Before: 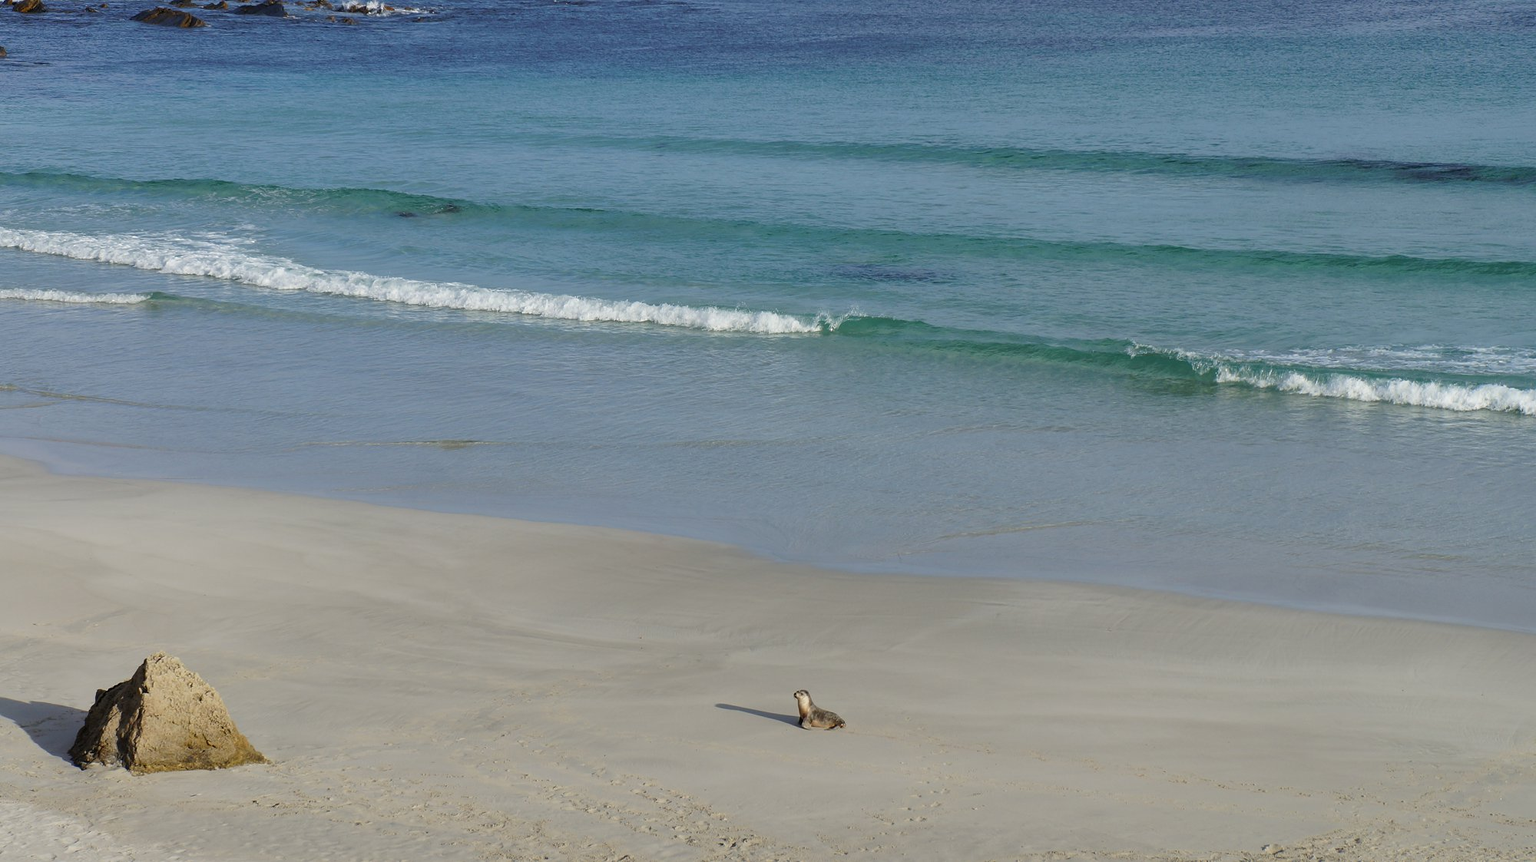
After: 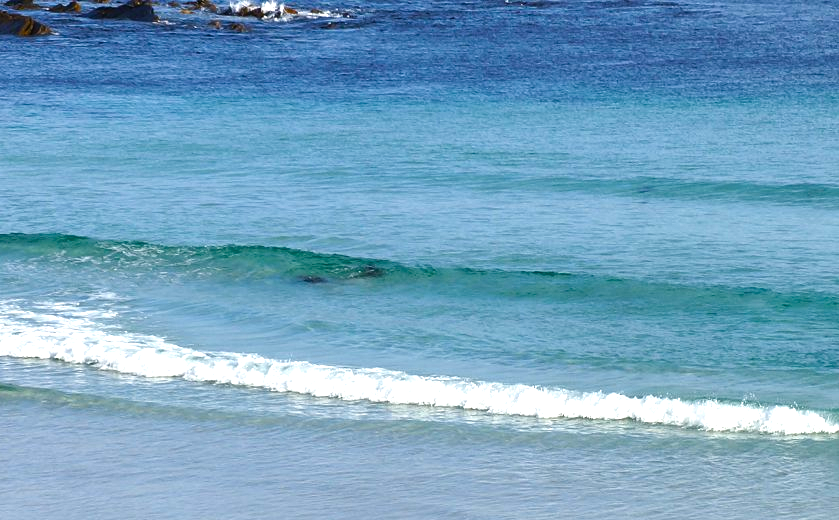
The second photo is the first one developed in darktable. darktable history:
color balance rgb: perceptual saturation grading › global saturation 25%, perceptual saturation grading › highlights -50%, perceptual saturation grading › shadows 30%, perceptual brilliance grading › global brilliance 12%, global vibrance 20%
crop and rotate: left 10.817%, top 0.062%, right 47.194%, bottom 53.626%
tone equalizer: -8 EV -0.75 EV, -7 EV -0.7 EV, -6 EV -0.6 EV, -5 EV -0.4 EV, -3 EV 0.4 EV, -2 EV 0.6 EV, -1 EV 0.7 EV, +0 EV 0.75 EV, edges refinement/feathering 500, mask exposure compensation -1.57 EV, preserve details no
velvia: strength 6%
